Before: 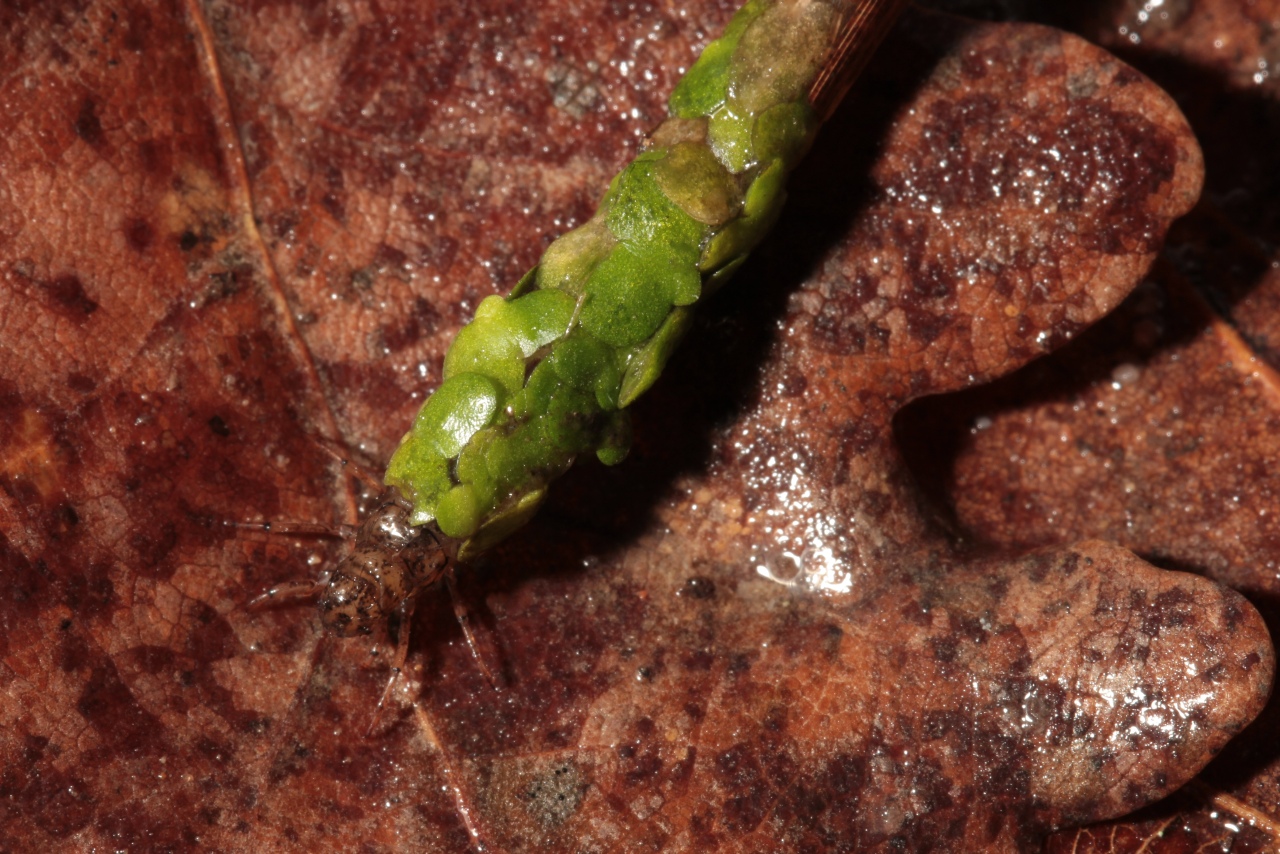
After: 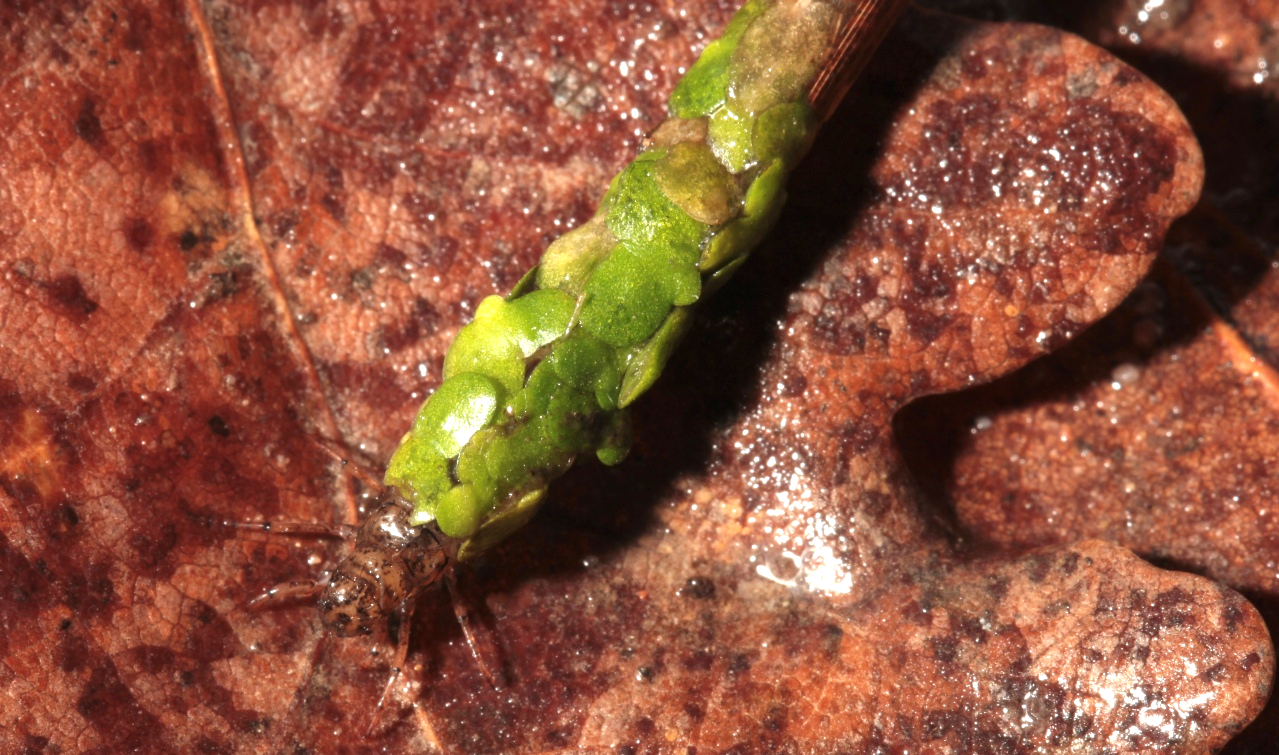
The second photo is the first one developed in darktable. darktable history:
exposure: black level correction -0.001, exposure 0.907 EV, compensate exposure bias true, compensate highlight preservation false
crop and rotate: top 0%, bottom 11.523%
